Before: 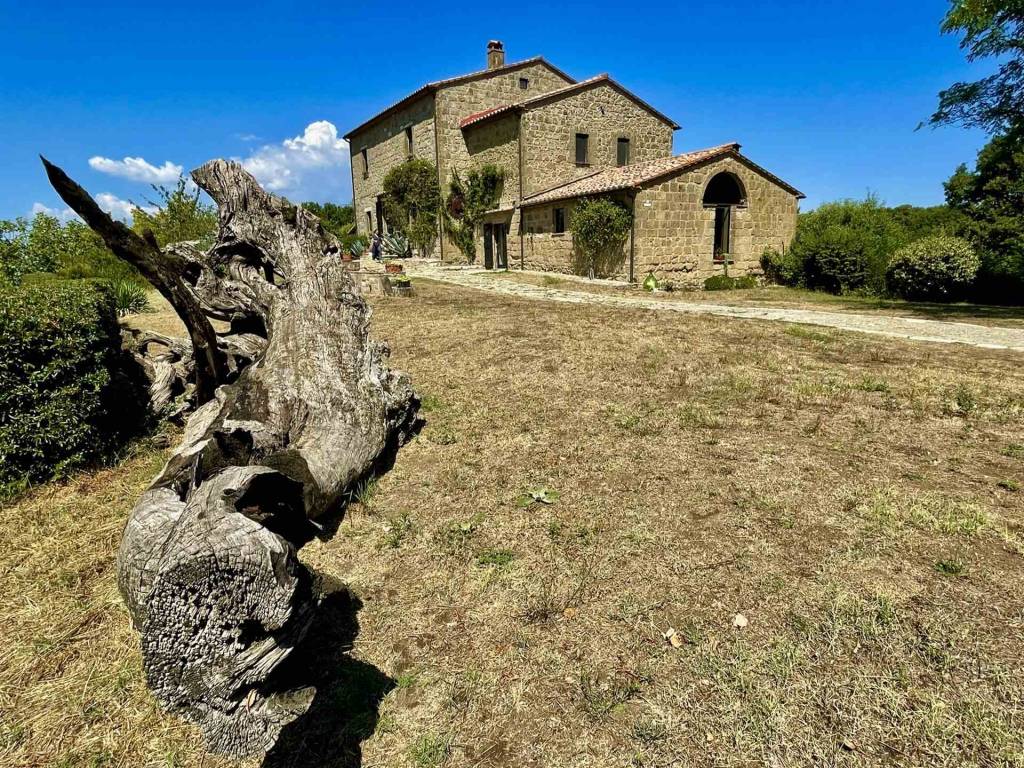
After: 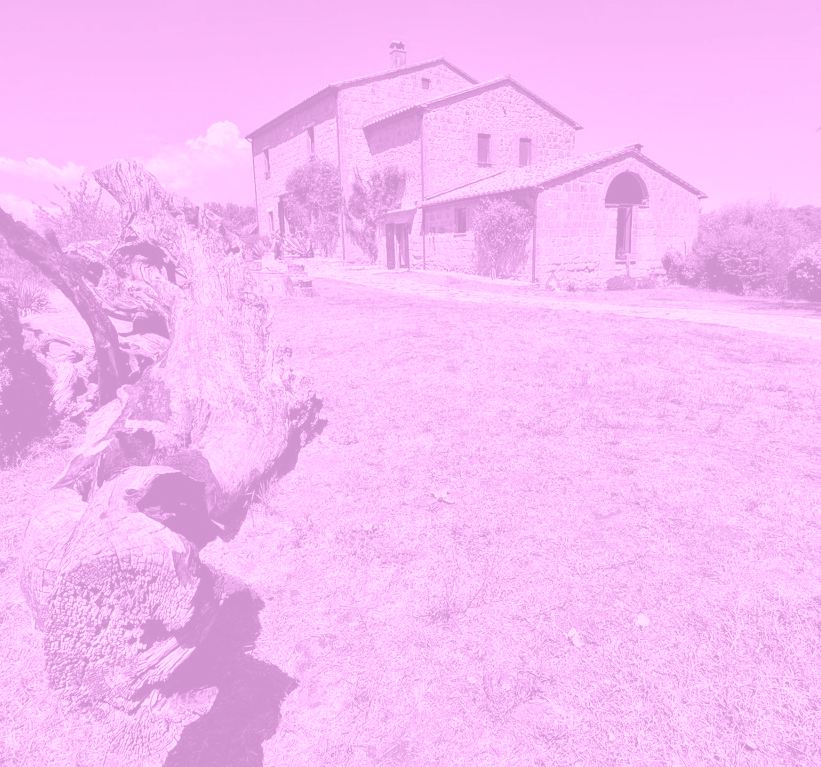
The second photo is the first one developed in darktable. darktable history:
shadows and highlights: radius 108.52, shadows 40.68, highlights -72.88, low approximation 0.01, soften with gaussian
crop and rotate: left 9.597%, right 10.195%
colorize: hue 331.2°, saturation 75%, source mix 30.28%, lightness 70.52%, version 1
color correction: highlights a* 10.32, highlights b* 14.66, shadows a* -9.59, shadows b* -15.02
exposure: black level correction 0, compensate exposure bias true, compensate highlight preservation false
